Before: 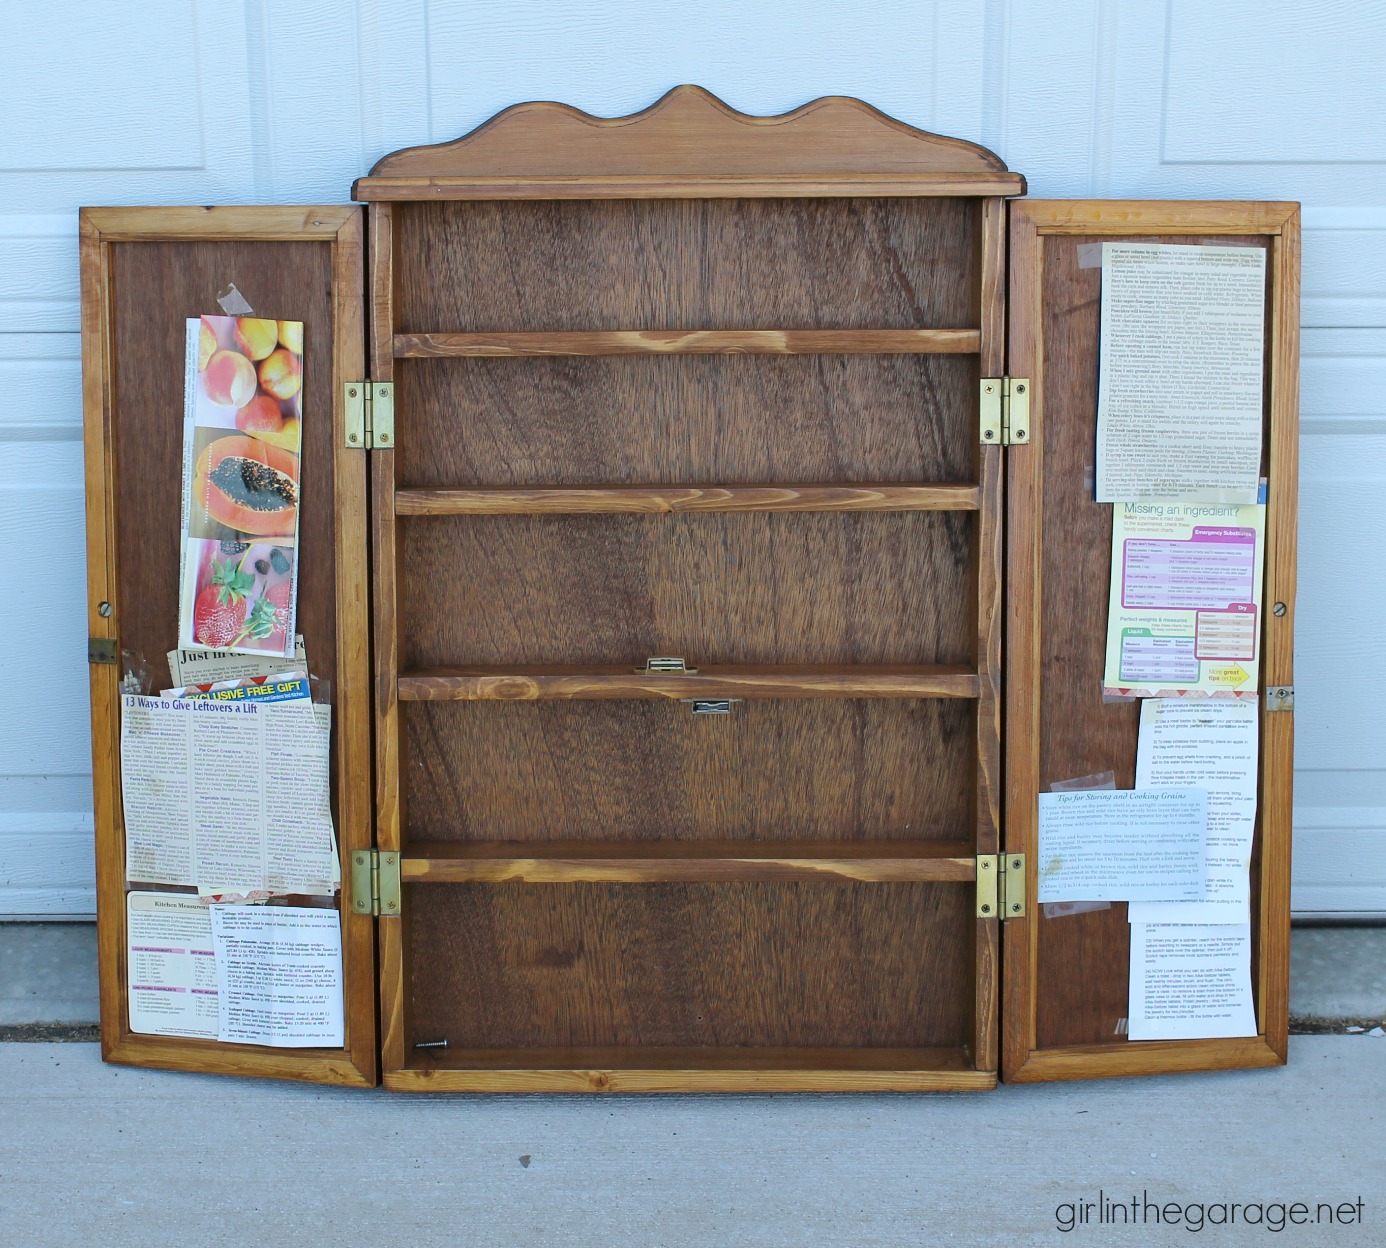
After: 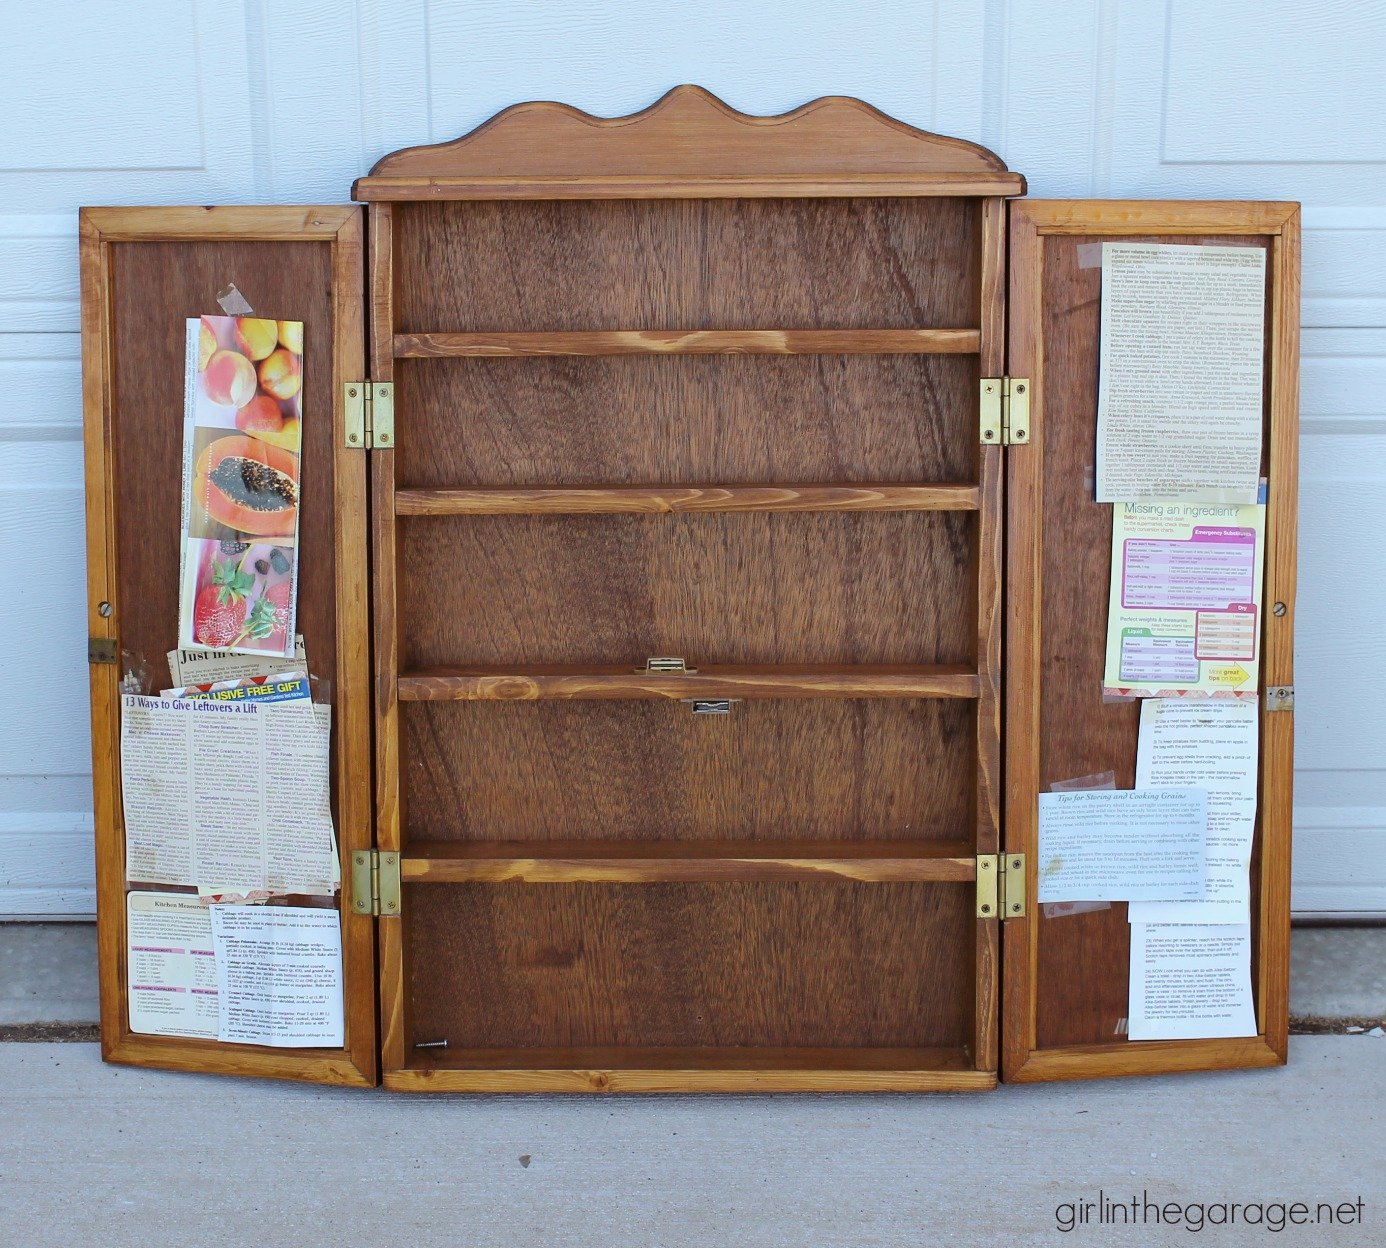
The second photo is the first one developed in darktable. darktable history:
color balance rgb: power › chroma 1.536%, power › hue 28.75°, perceptual saturation grading › global saturation -0.403%
